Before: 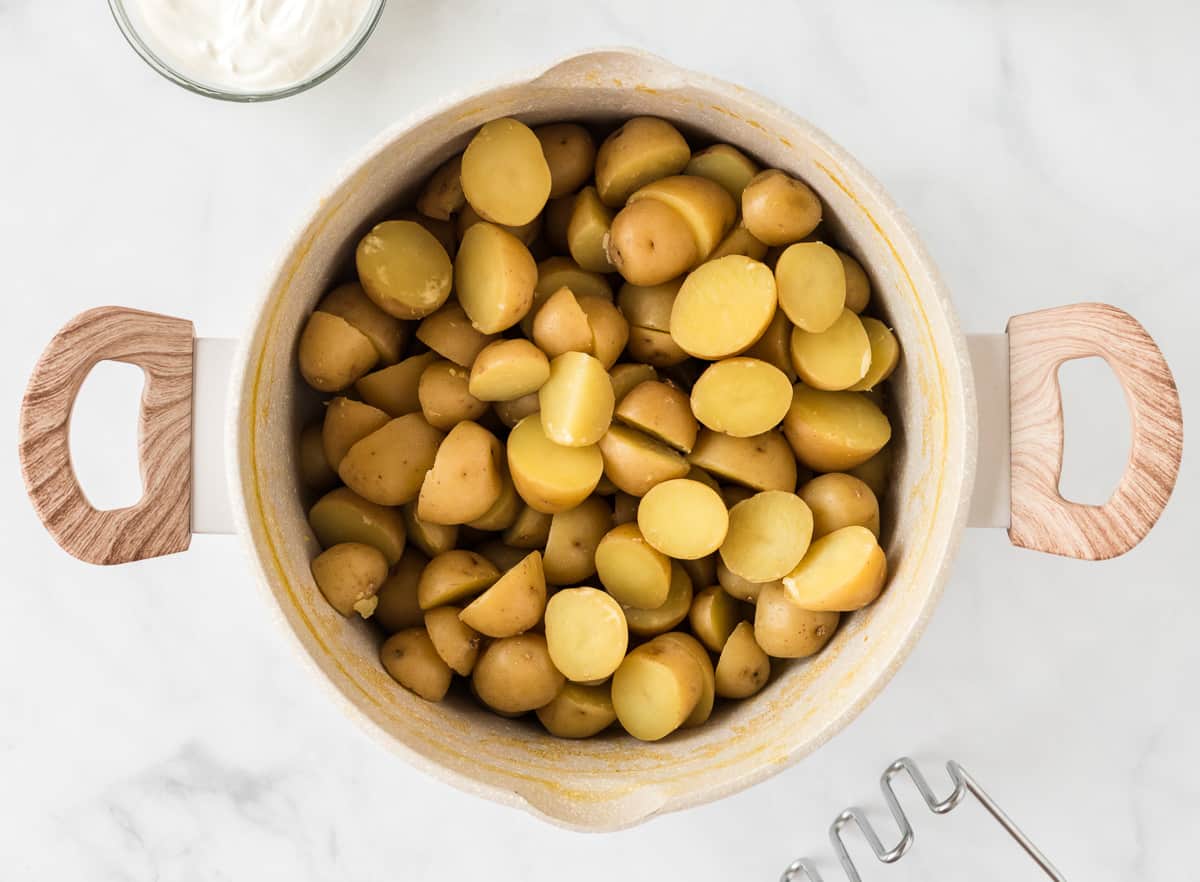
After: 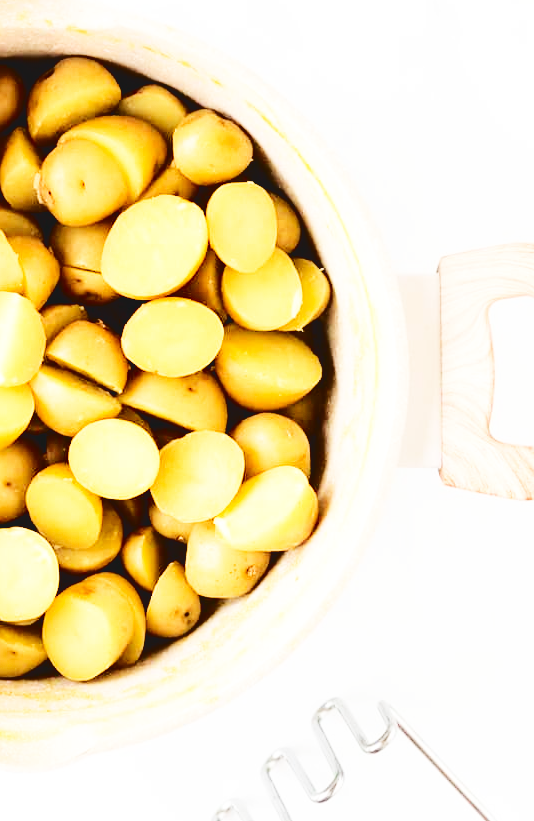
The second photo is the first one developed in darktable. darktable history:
crop: left 47.445%, top 6.879%, right 8.02%
tone curve: curves: ch0 [(0, 0) (0.003, 0.084) (0.011, 0.084) (0.025, 0.084) (0.044, 0.084) (0.069, 0.085) (0.1, 0.09) (0.136, 0.1) (0.177, 0.119) (0.224, 0.144) (0.277, 0.205) (0.335, 0.298) (0.399, 0.417) (0.468, 0.525) (0.543, 0.631) (0.623, 0.72) (0.709, 0.8) (0.801, 0.867) (0.898, 0.934) (1, 1)], color space Lab, independent channels, preserve colors none
base curve: curves: ch0 [(0, 0.003) (0.001, 0.002) (0.006, 0.004) (0.02, 0.022) (0.048, 0.086) (0.094, 0.234) (0.162, 0.431) (0.258, 0.629) (0.385, 0.8) (0.548, 0.918) (0.751, 0.988) (1, 1)], preserve colors none
